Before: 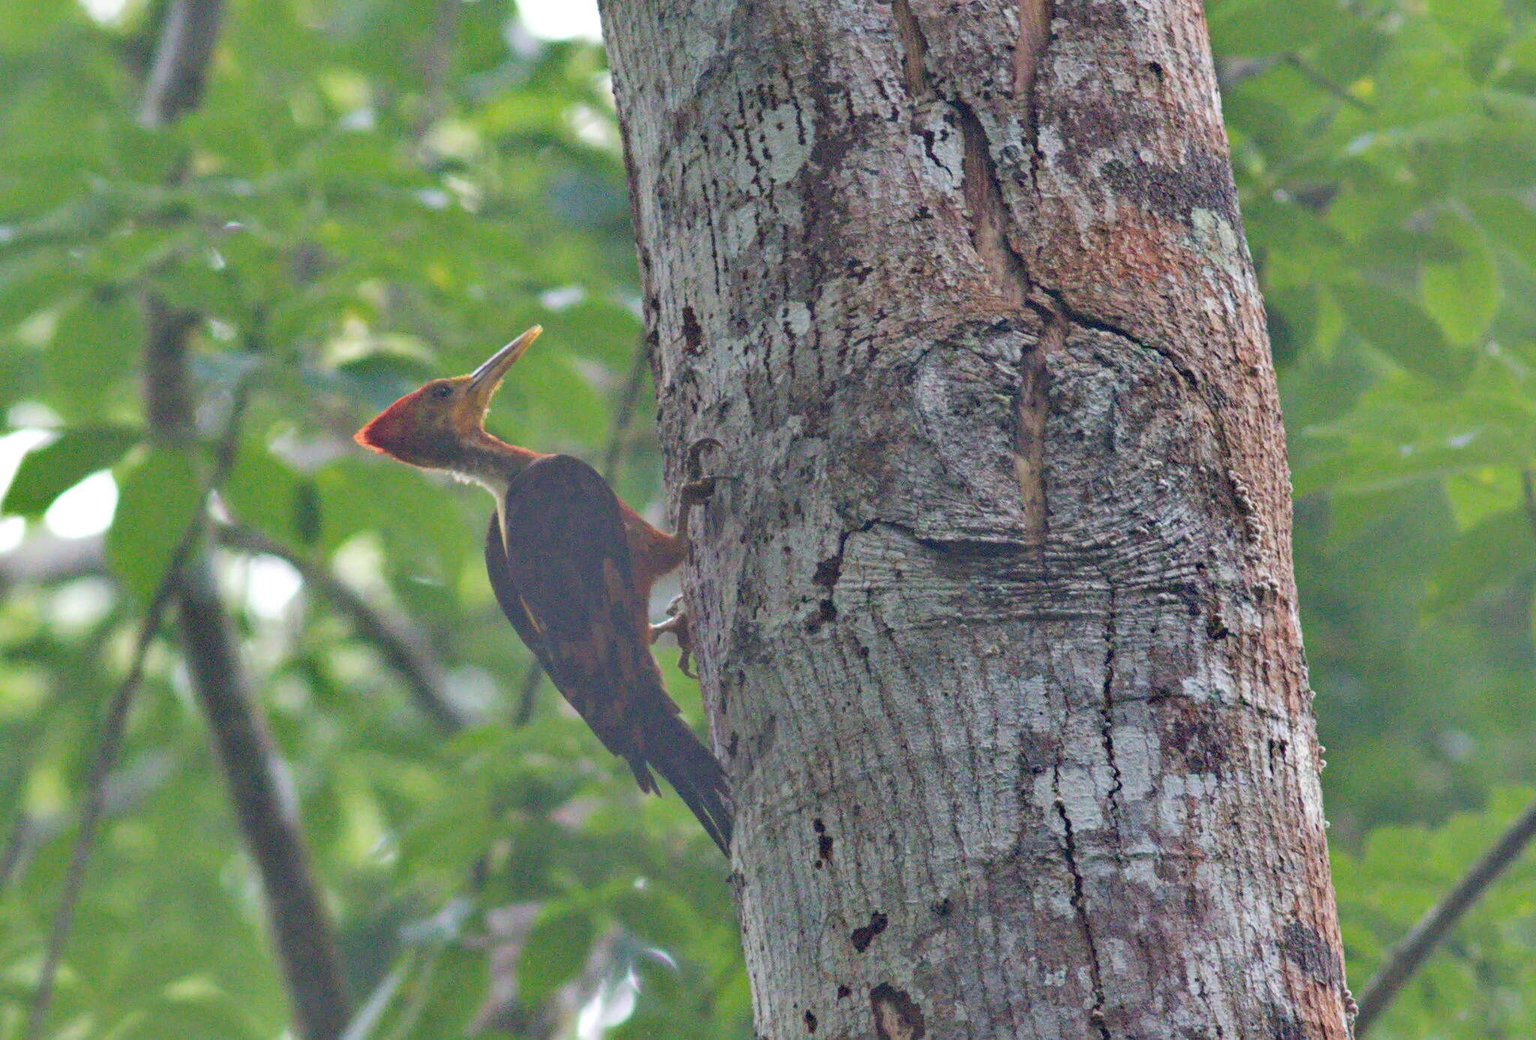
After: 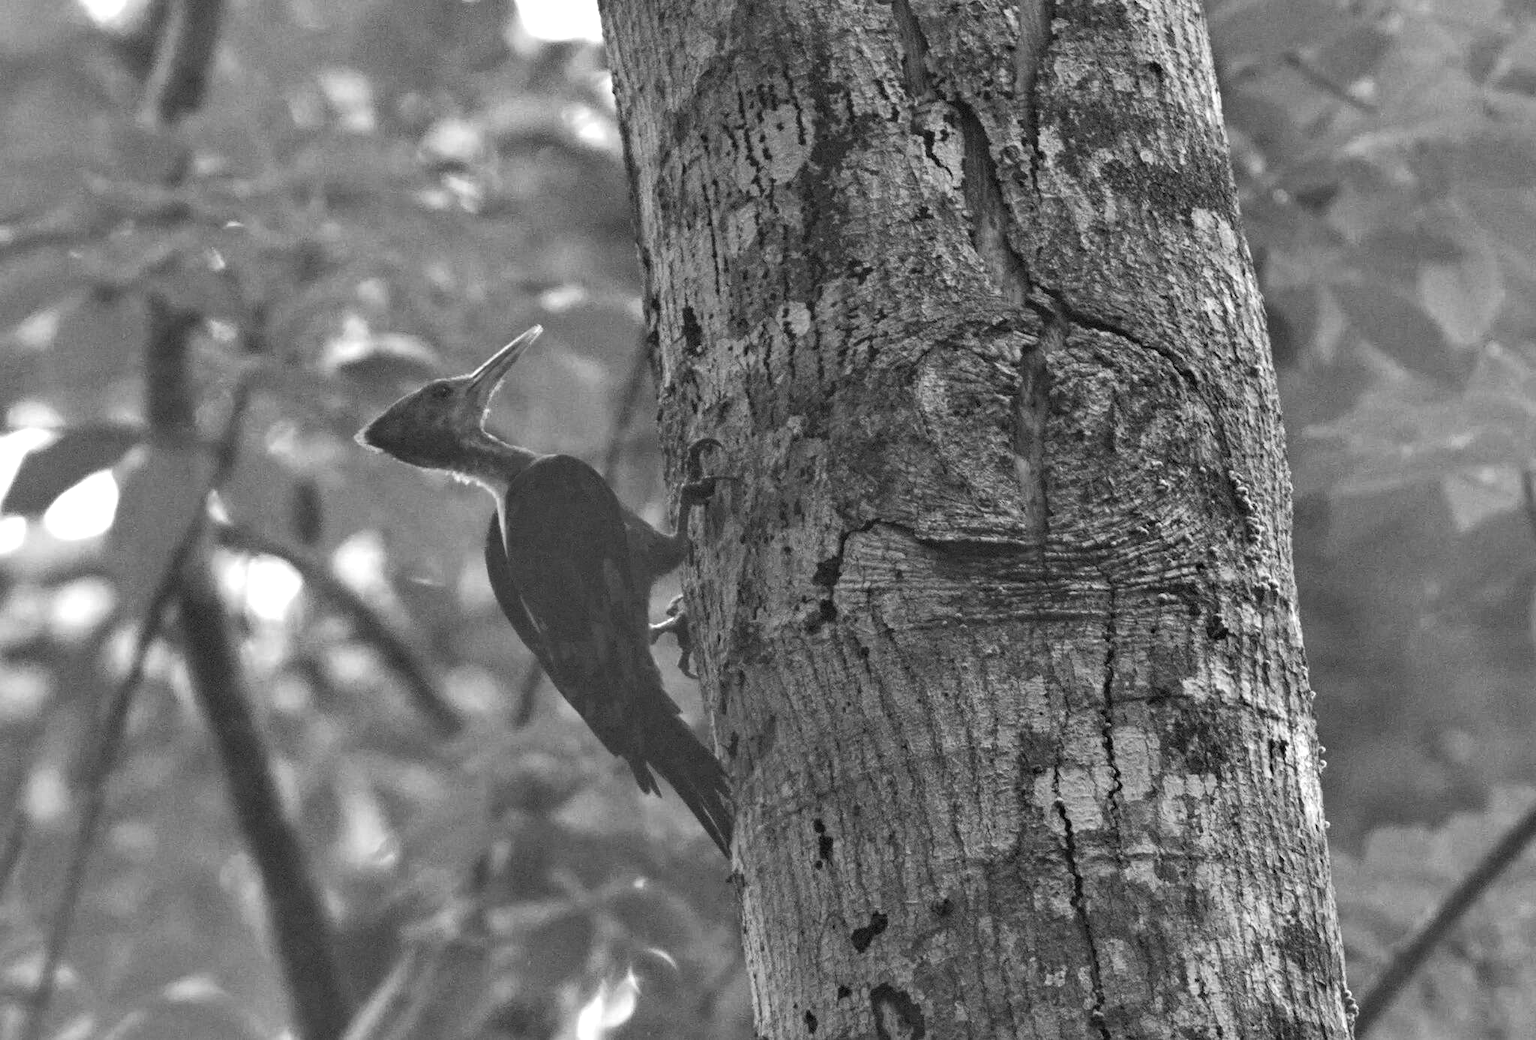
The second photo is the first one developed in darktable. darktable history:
monochrome: a 30.25, b 92.03
color balance rgb: perceptual brilliance grading › highlights 14.29%, perceptual brilliance grading › mid-tones -5.92%, perceptual brilliance grading › shadows -26.83%, global vibrance 31.18%
